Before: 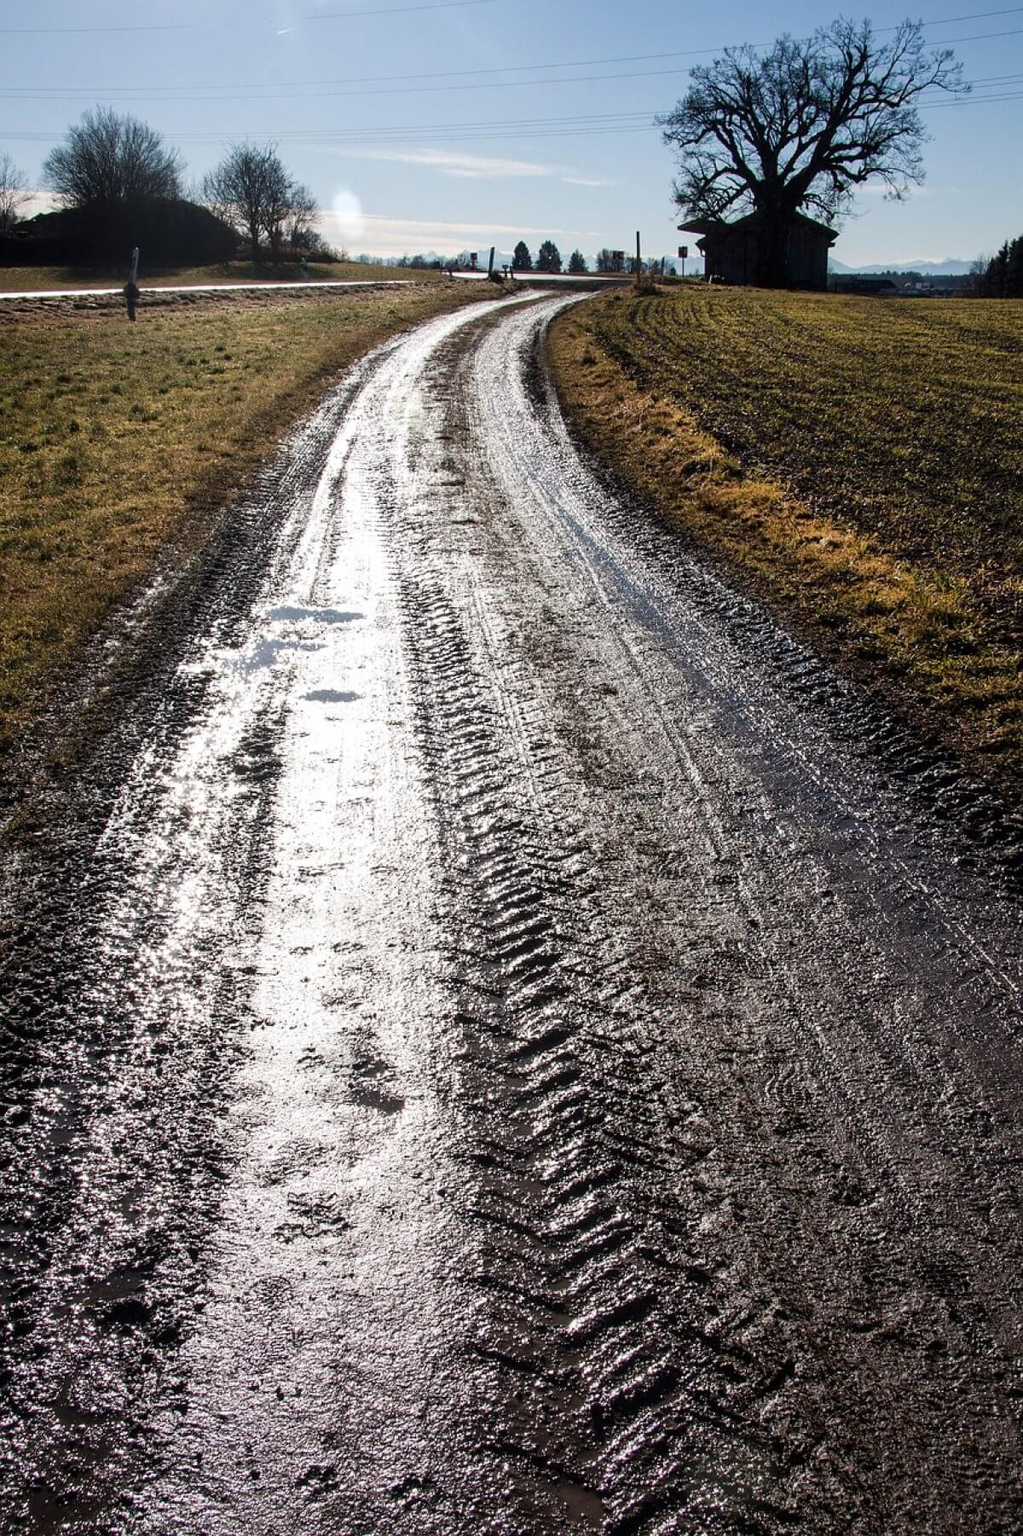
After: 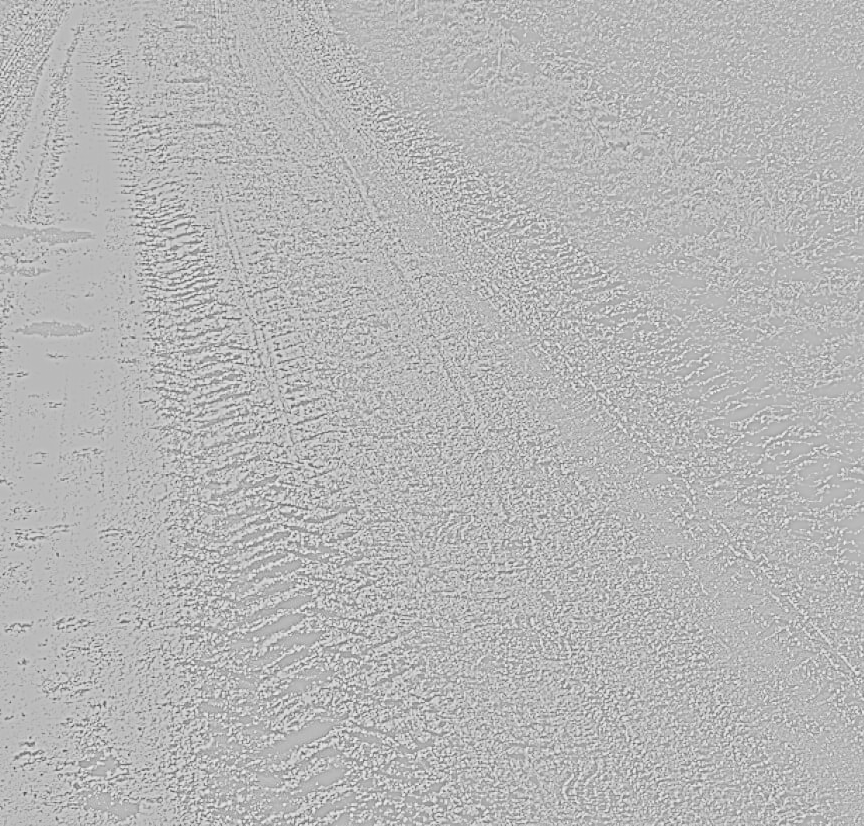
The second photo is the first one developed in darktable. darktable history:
base curve: curves: ch0 [(0, 0) (0.007, 0.004) (0.027, 0.03) (0.046, 0.07) (0.207, 0.54) (0.442, 0.872) (0.673, 0.972) (1, 1)], preserve colors none
highpass: sharpness 9.84%, contrast boost 9.94%
crop and rotate: left 27.938%, top 27.046%, bottom 27.046%
